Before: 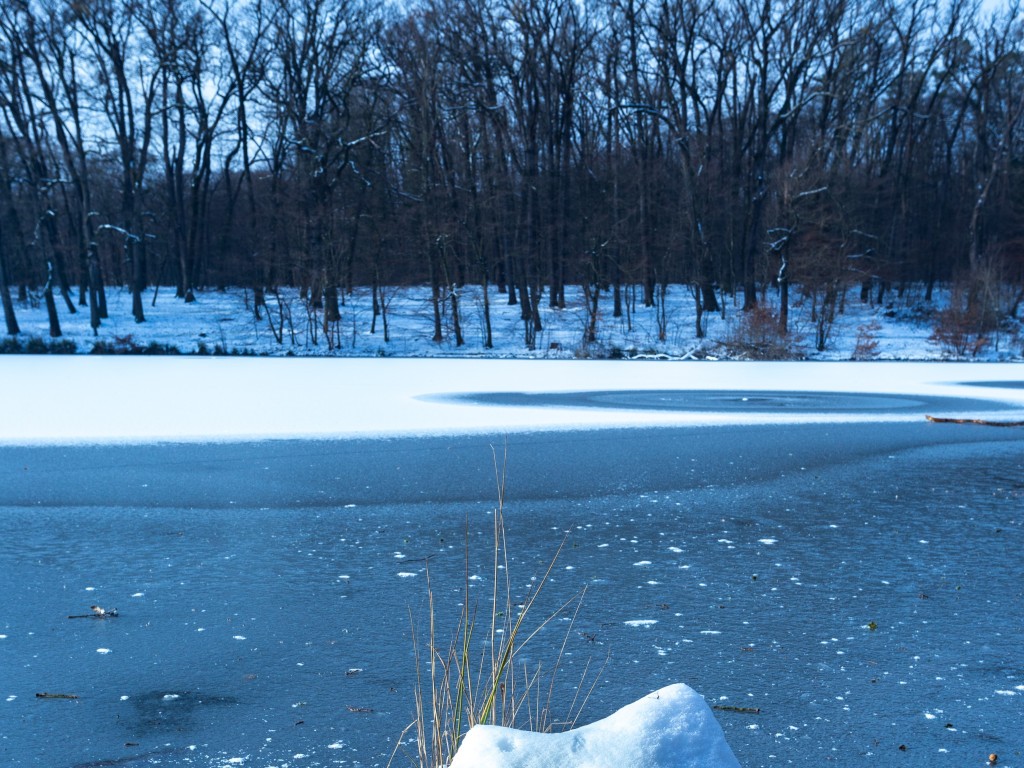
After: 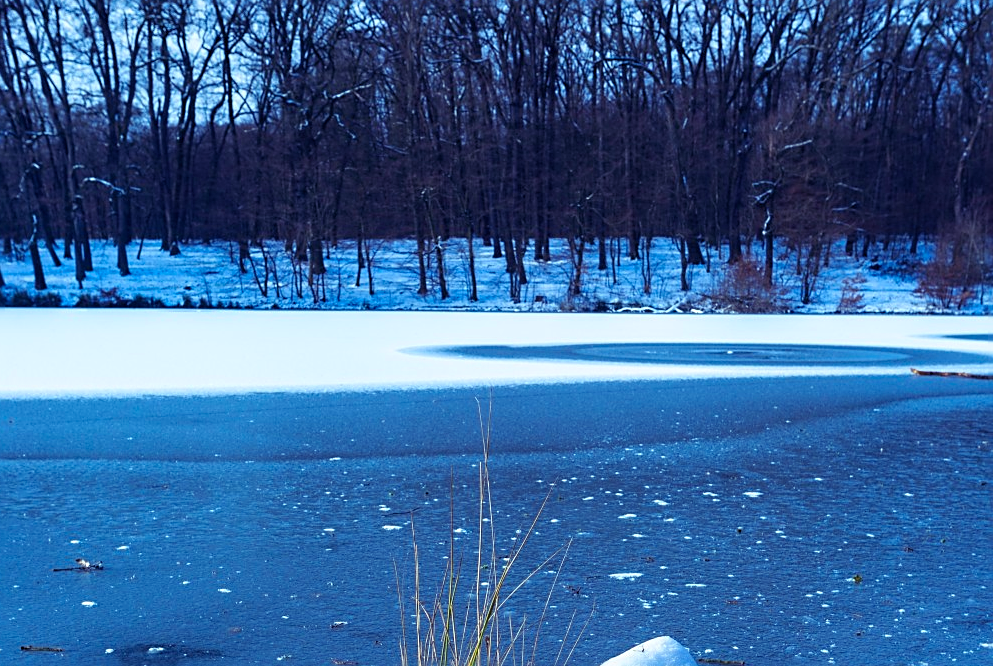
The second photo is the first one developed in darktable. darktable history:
crop: left 1.471%, top 6.177%, right 1.528%, bottom 6.991%
color balance rgb: shadows lift › luminance -21.443%, shadows lift › chroma 8.752%, shadows lift › hue 286.08°, perceptual saturation grading › global saturation 31.194%
sharpen: on, module defaults
